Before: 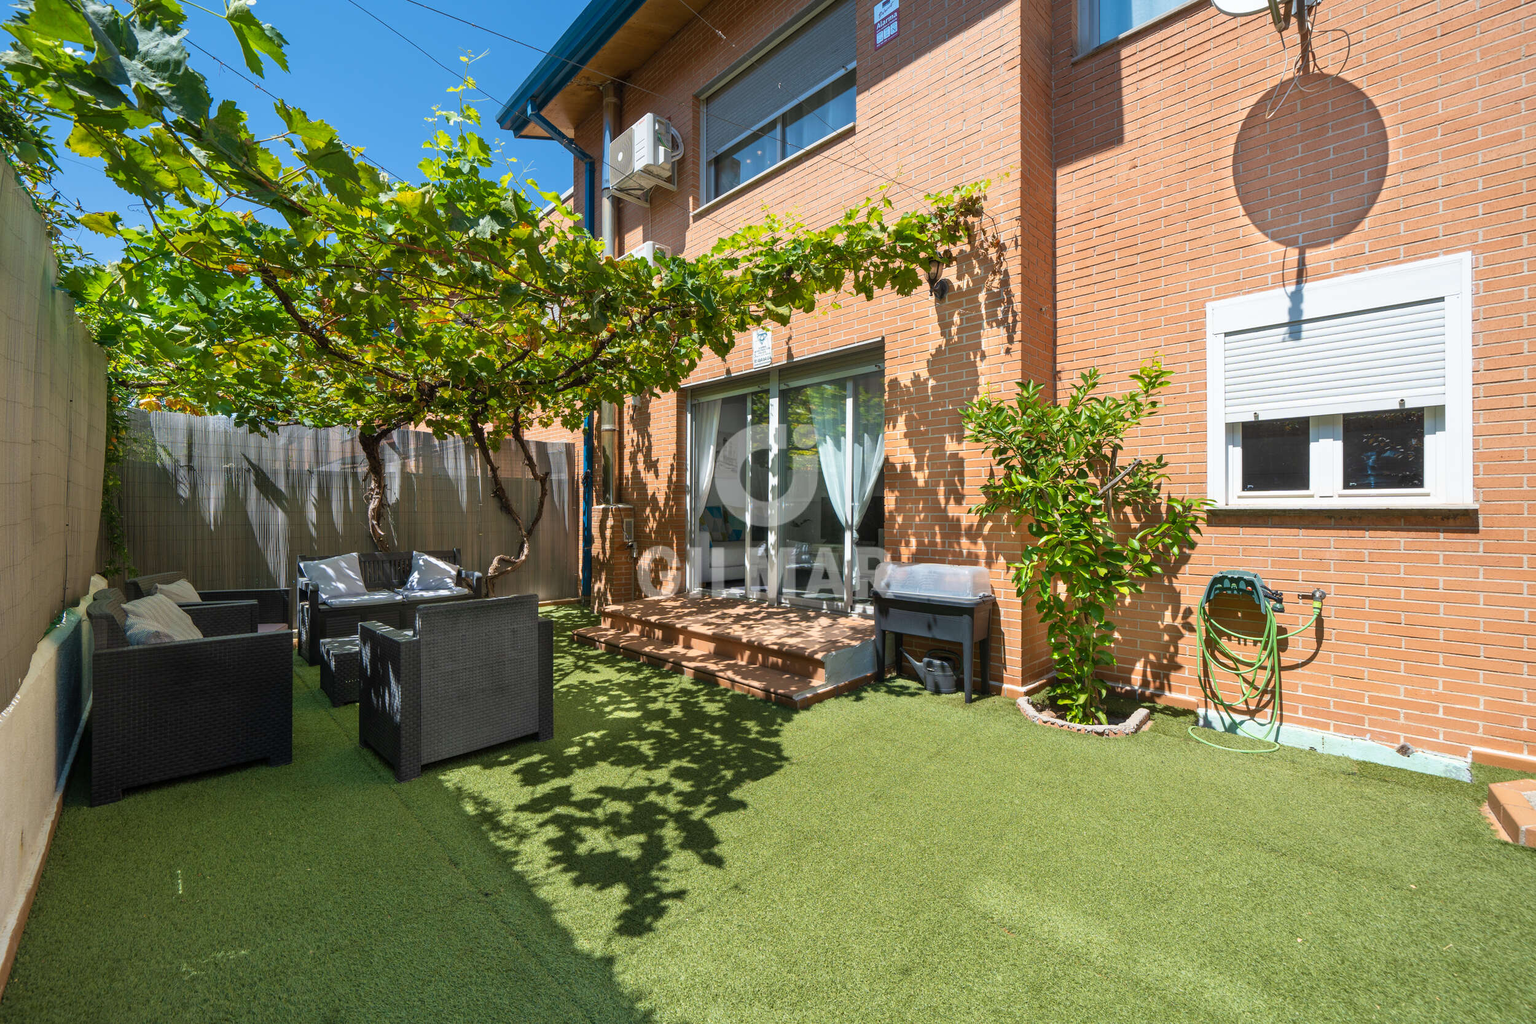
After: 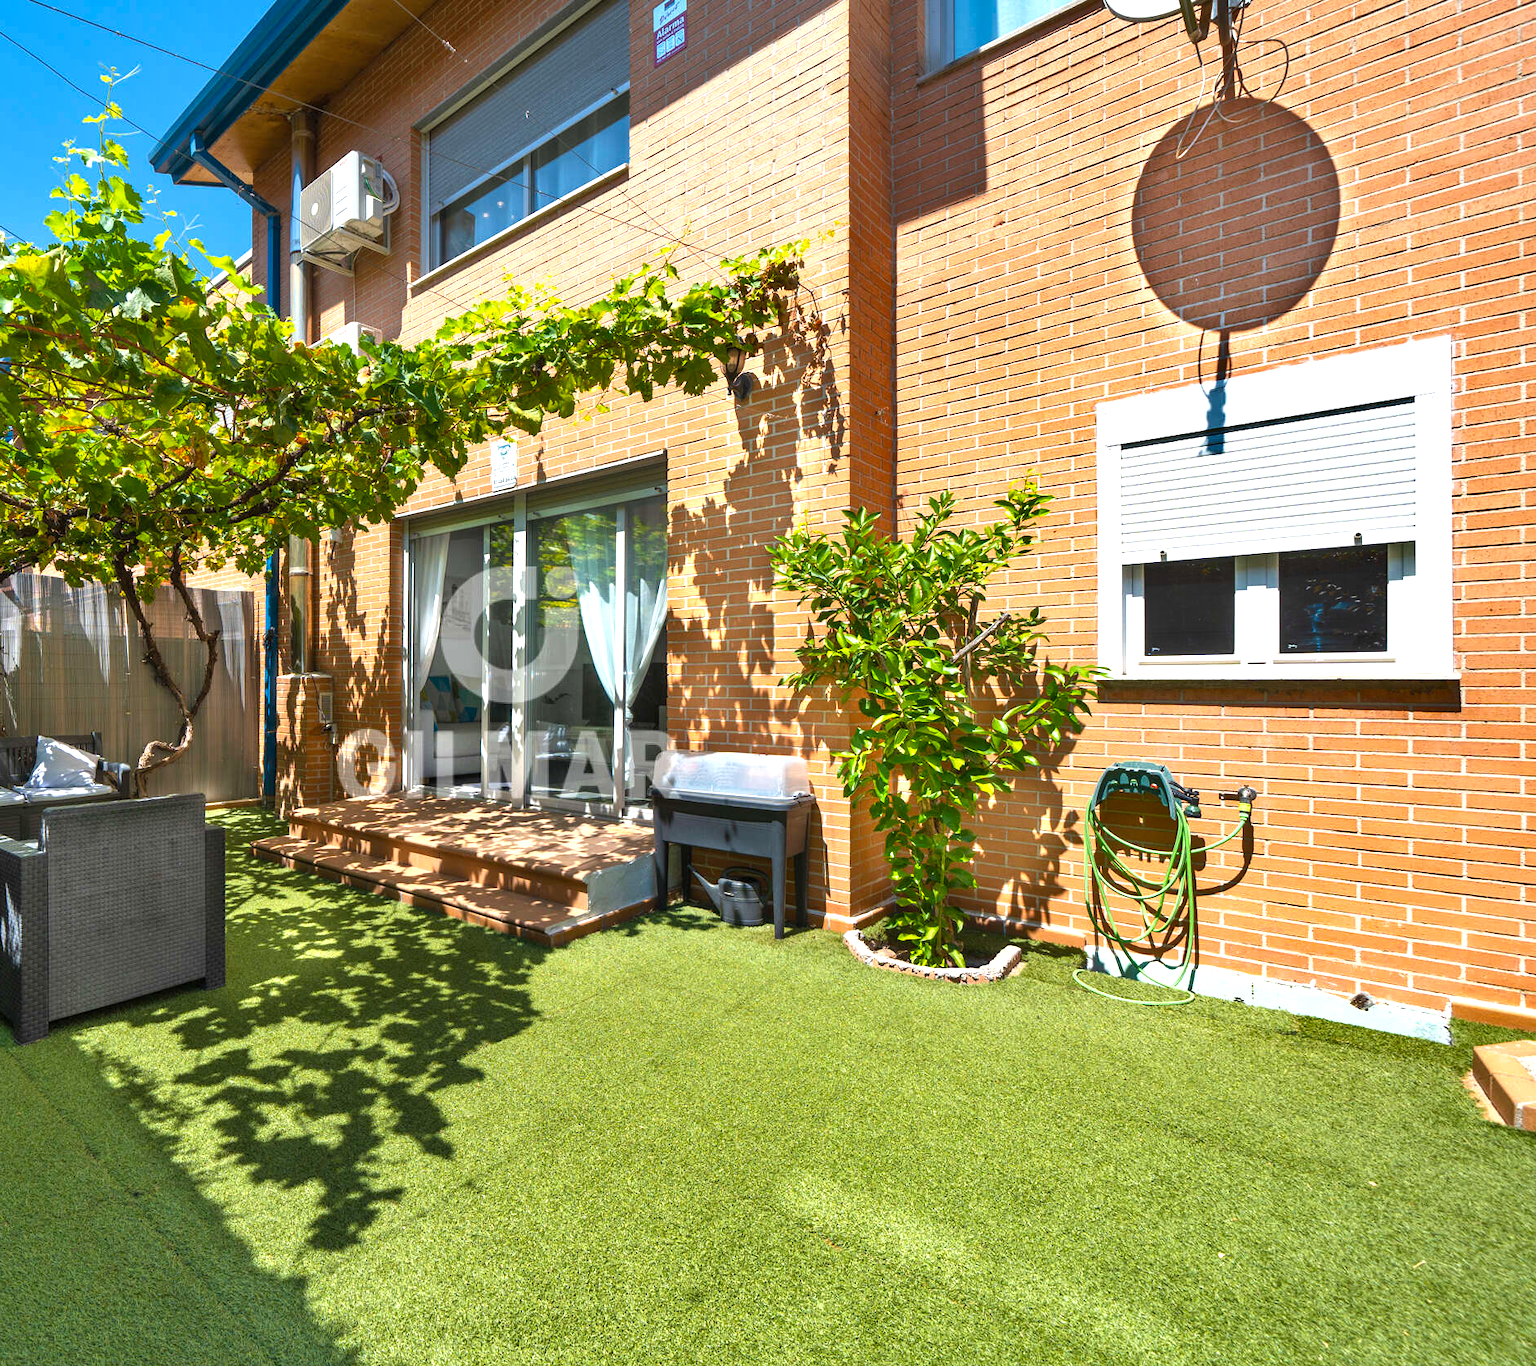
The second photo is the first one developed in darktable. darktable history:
shadows and highlights: low approximation 0.01, soften with gaussian
crop and rotate: left 25.064%
color balance rgb: perceptual saturation grading › global saturation 11.773%, perceptual brilliance grading › global brilliance 17.711%
